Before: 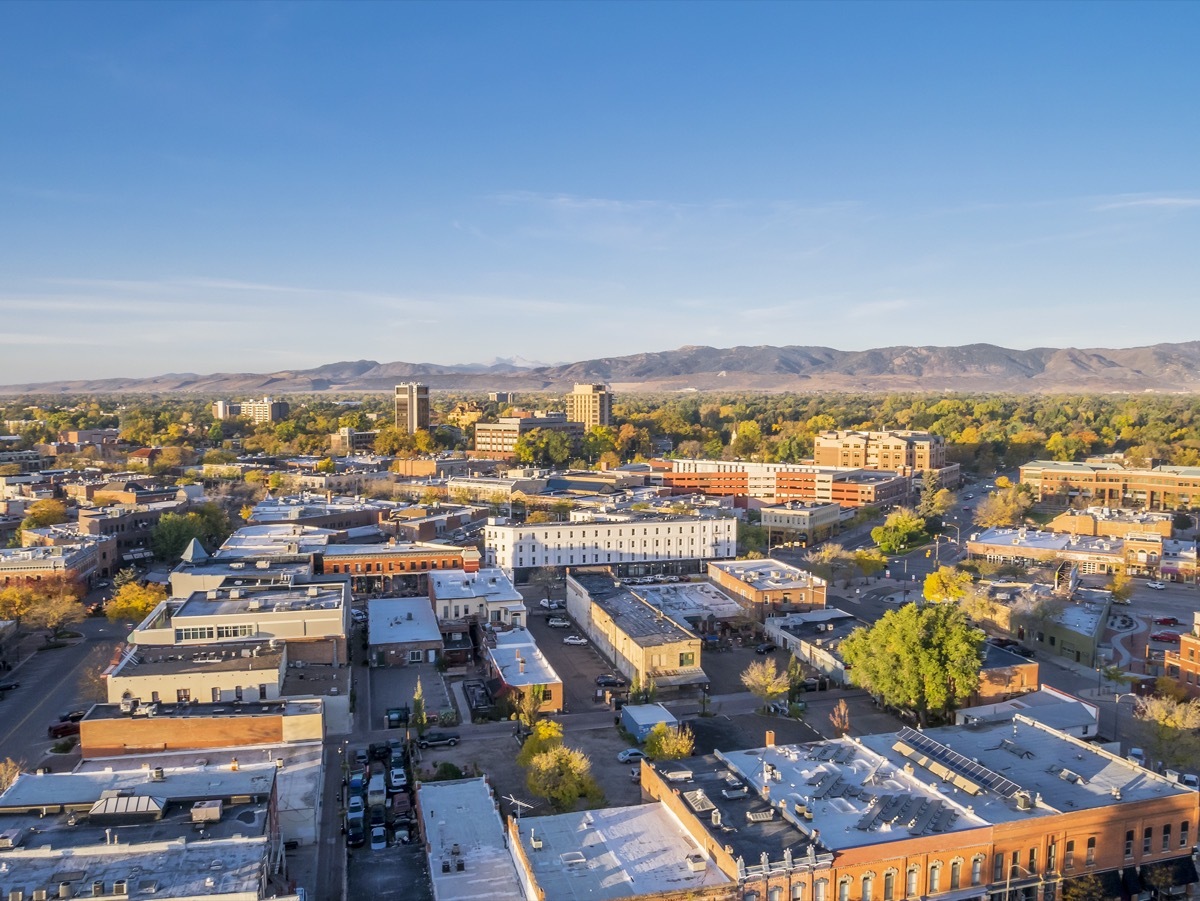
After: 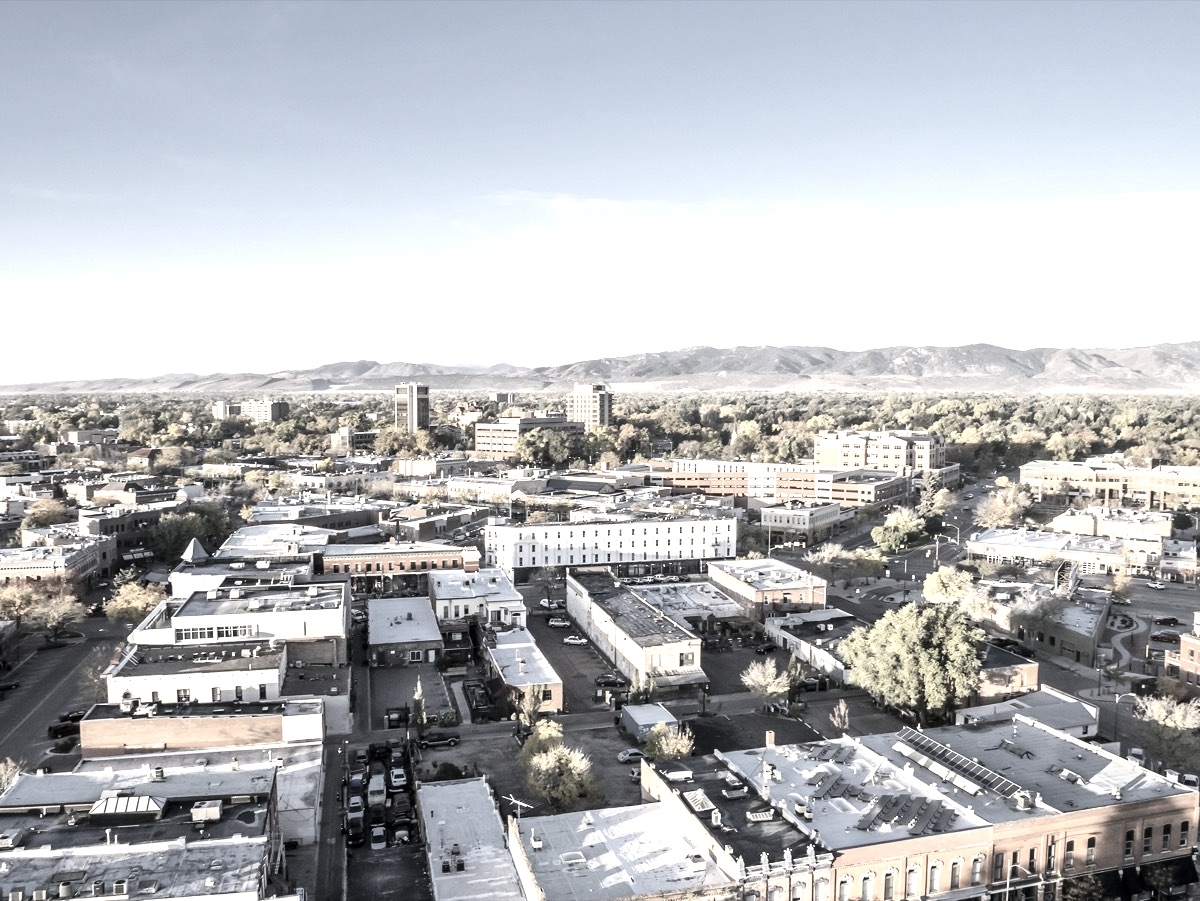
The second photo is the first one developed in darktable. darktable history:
color correction: highlights b* 0.067, saturation 0.162
contrast brightness saturation: contrast 0.085, saturation 0.284
exposure: exposure 0.497 EV, compensate highlight preservation false
tone equalizer: -8 EV -0.743 EV, -7 EV -0.716 EV, -6 EV -0.604 EV, -5 EV -0.367 EV, -3 EV 0.403 EV, -2 EV 0.6 EV, -1 EV 0.674 EV, +0 EV 0.727 EV, edges refinement/feathering 500, mask exposure compensation -1.57 EV, preserve details no
levels: mode automatic
